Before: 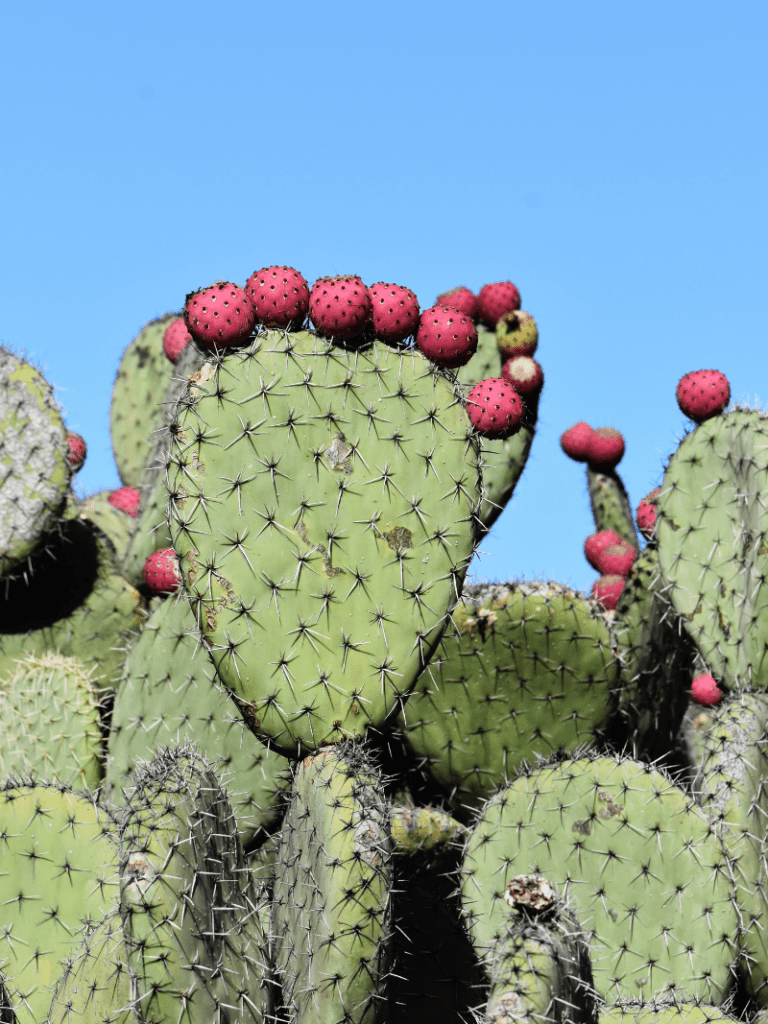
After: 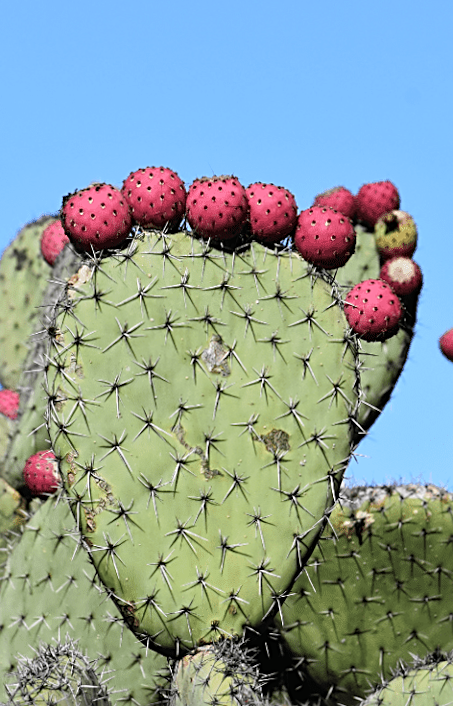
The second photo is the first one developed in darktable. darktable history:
crop: left 16.202%, top 11.208%, right 26.045%, bottom 20.557%
white balance: red 1.009, blue 1.027
sharpen: on, module defaults
rotate and perspective: lens shift (vertical) 0.048, lens shift (horizontal) -0.024, automatic cropping off
